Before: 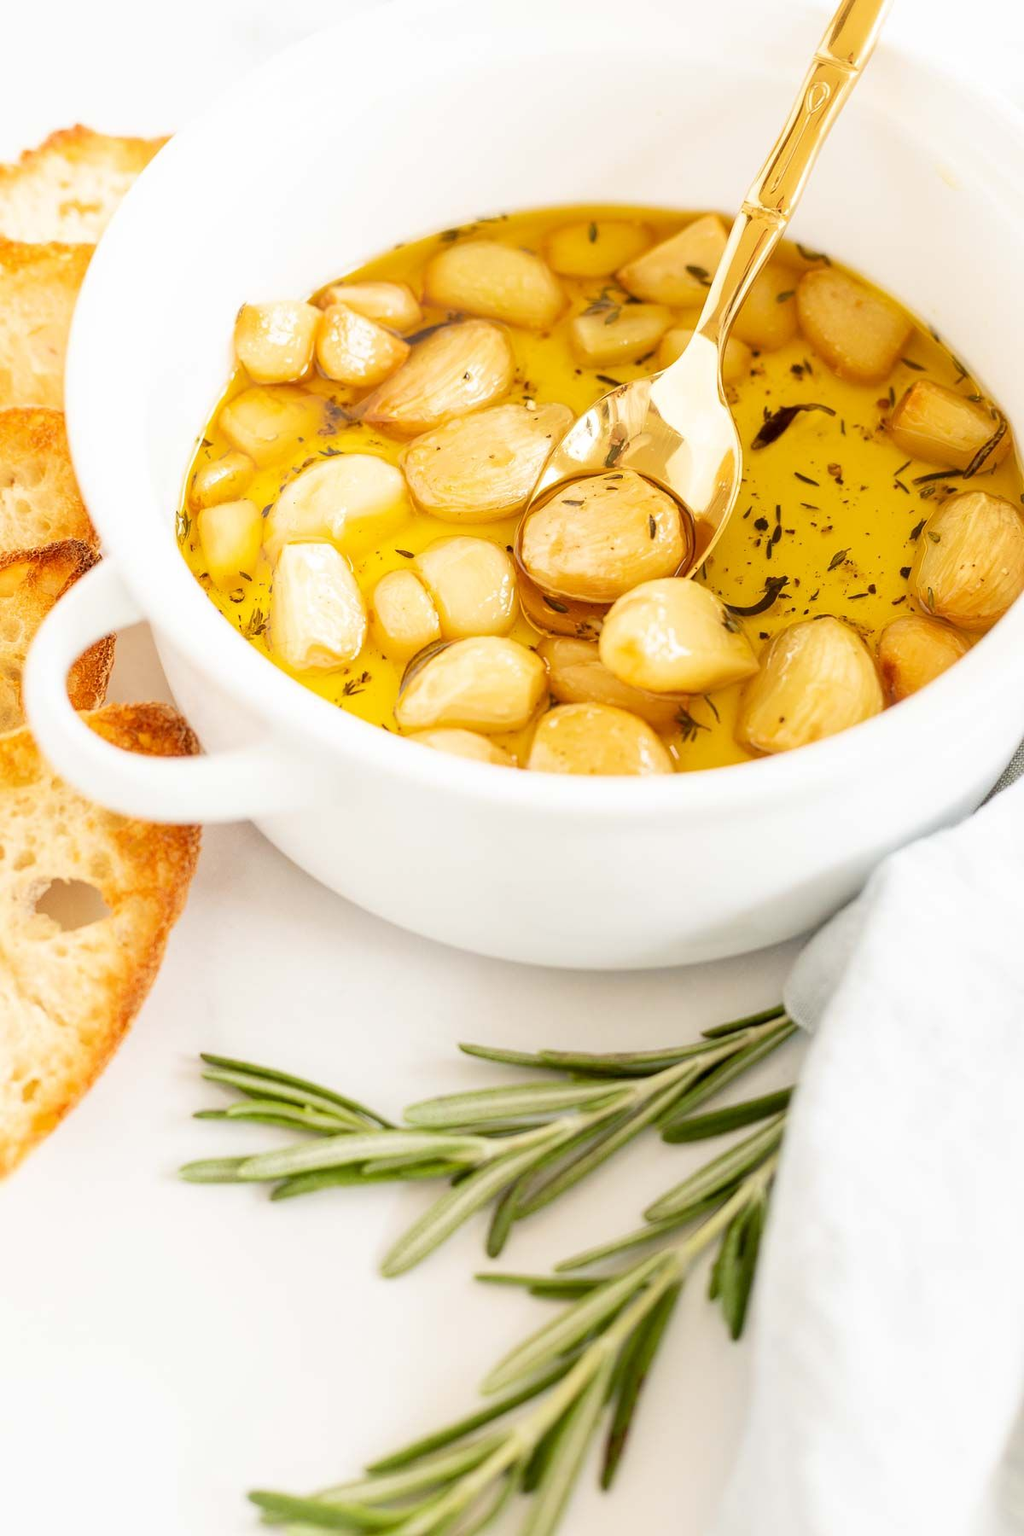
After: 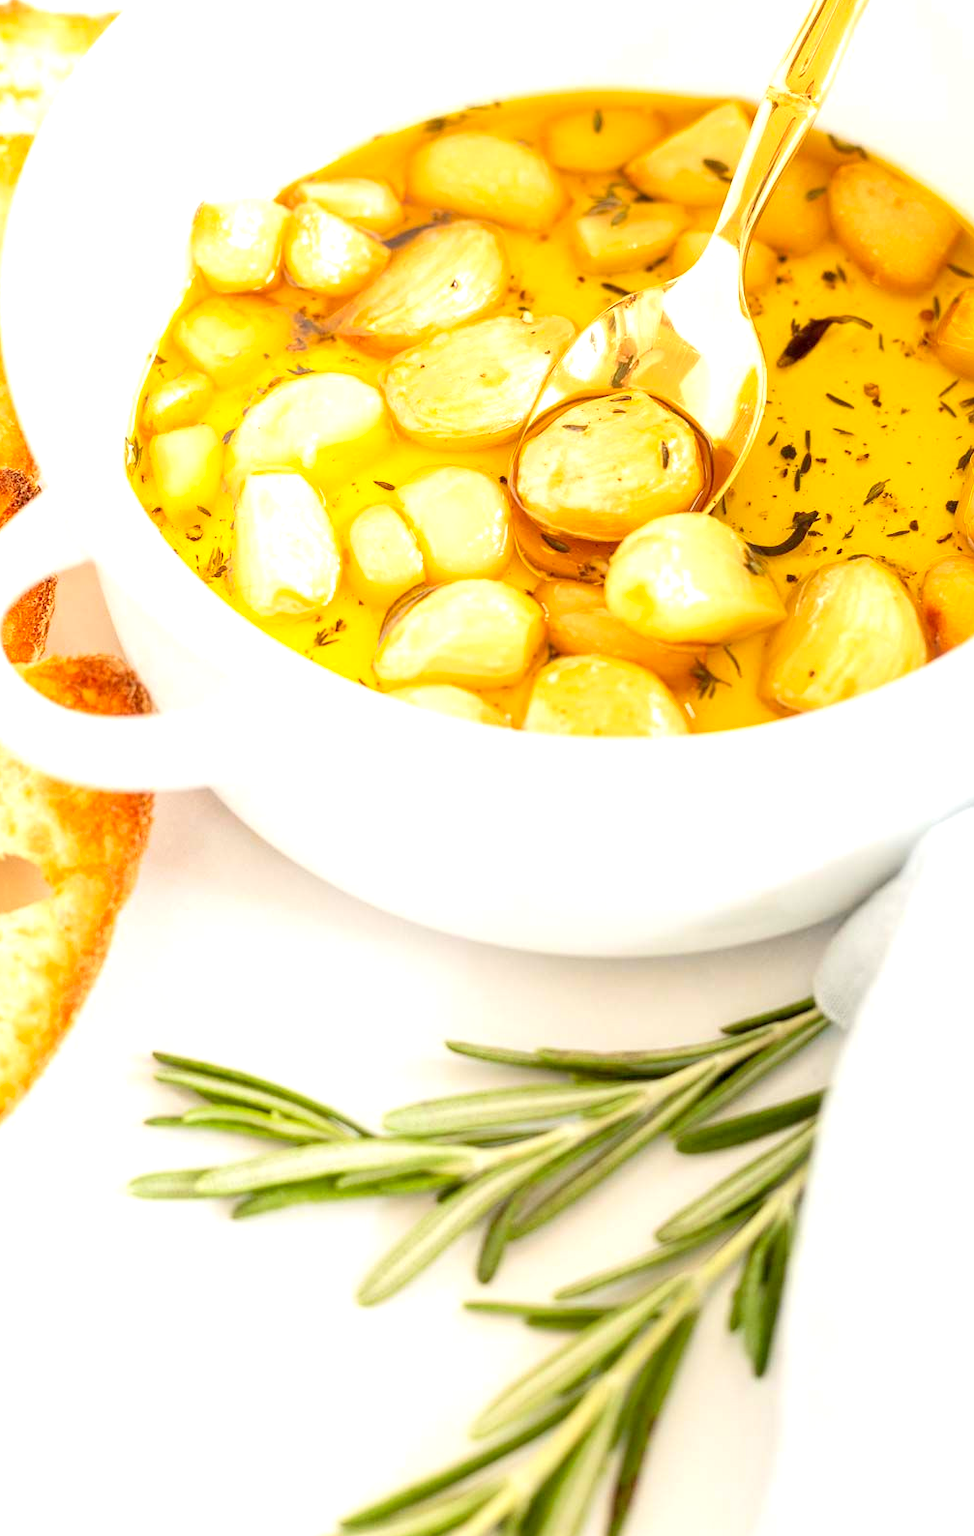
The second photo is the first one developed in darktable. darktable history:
crop: left 6.446%, top 8.188%, right 9.538%, bottom 3.548%
contrast brightness saturation: contrast 0.03, brightness 0.06, saturation 0.13
exposure: black level correction 0.001, exposure 0.5 EV, compensate exposure bias true, compensate highlight preservation false
